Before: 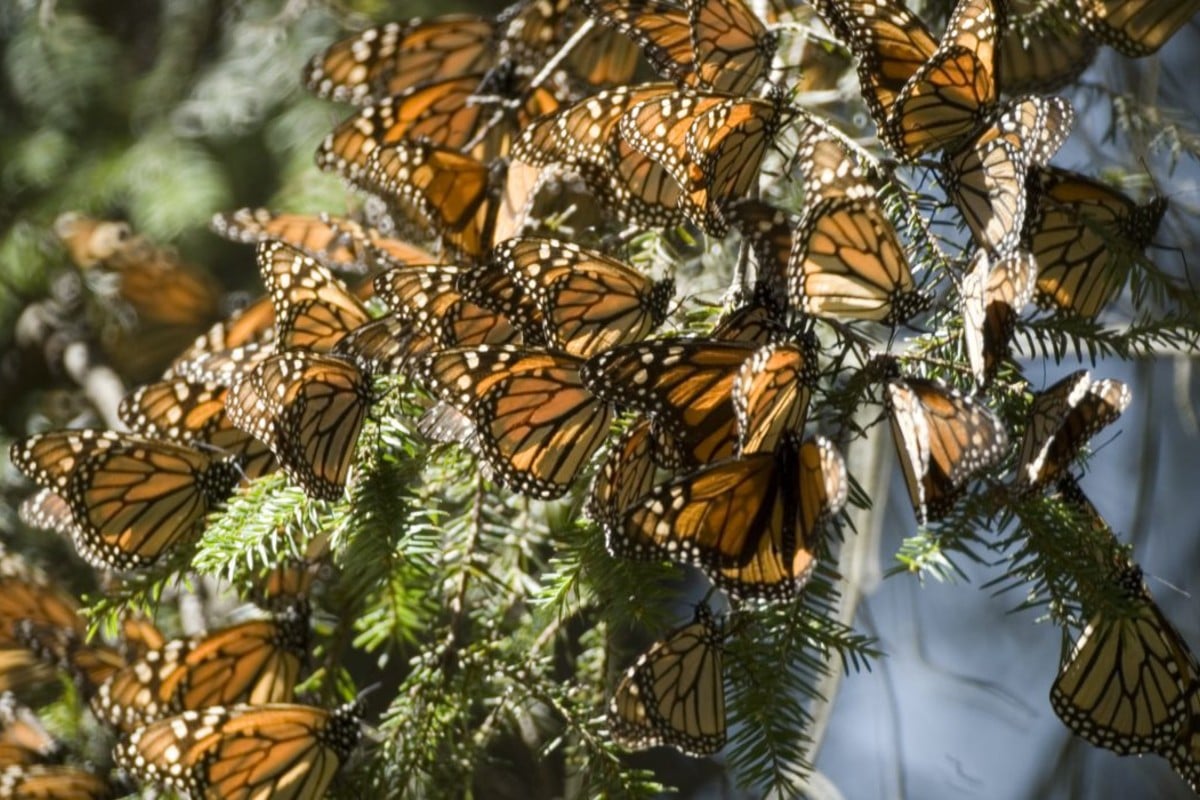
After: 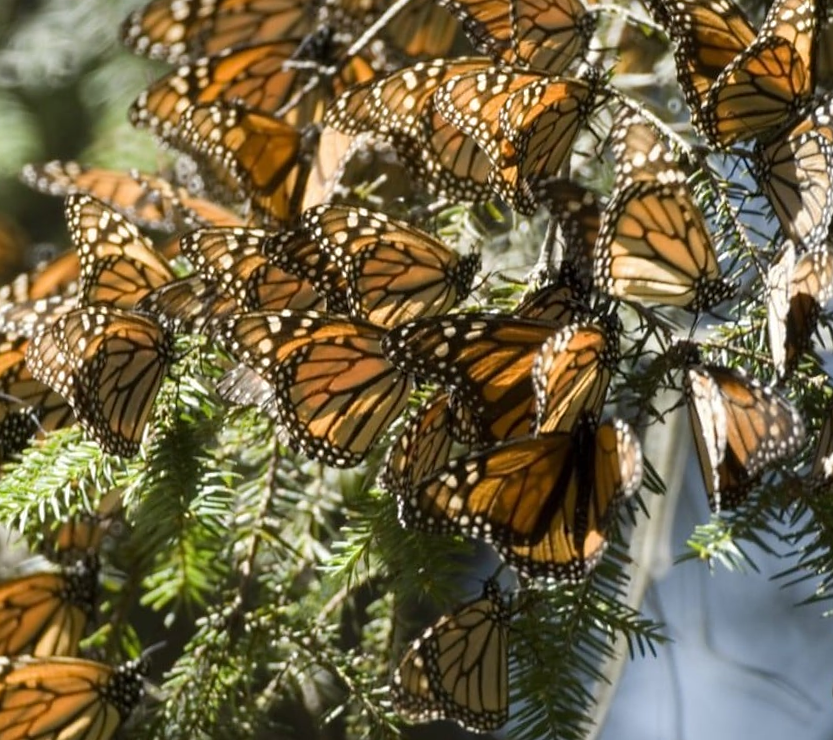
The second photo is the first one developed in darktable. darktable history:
crop and rotate: angle -3.05°, left 14.058%, top 0.036%, right 11.051%, bottom 0.082%
sharpen: radius 1.025, threshold 0.922
